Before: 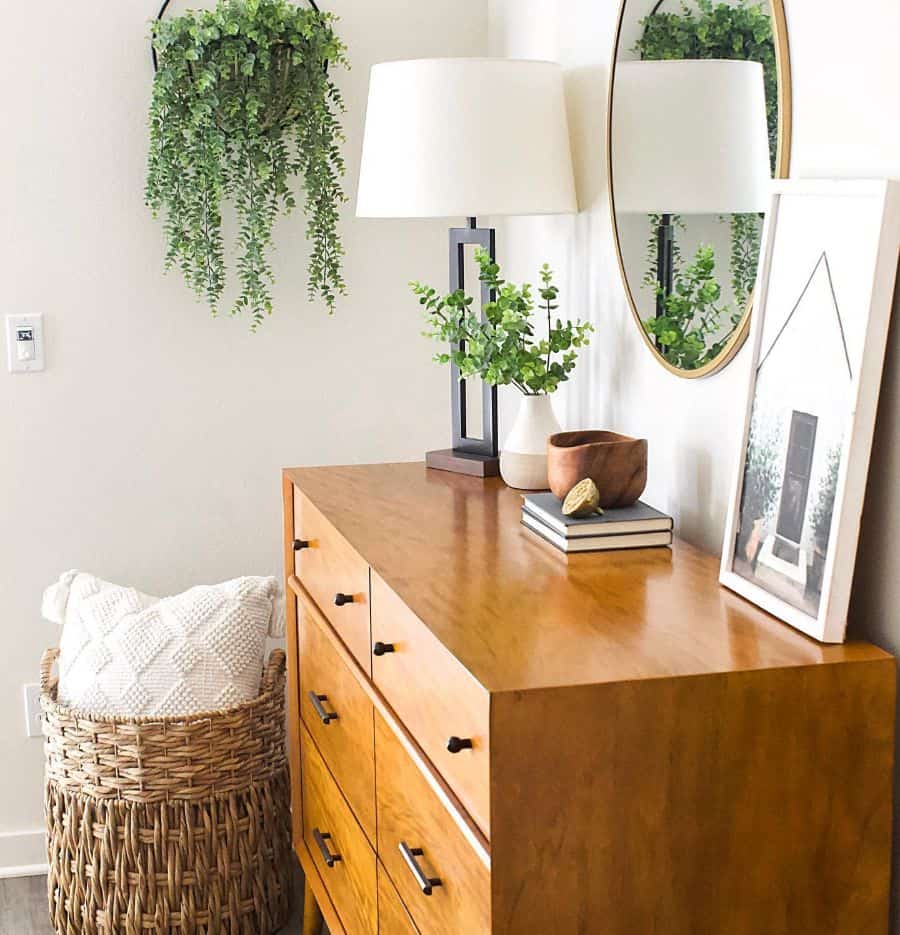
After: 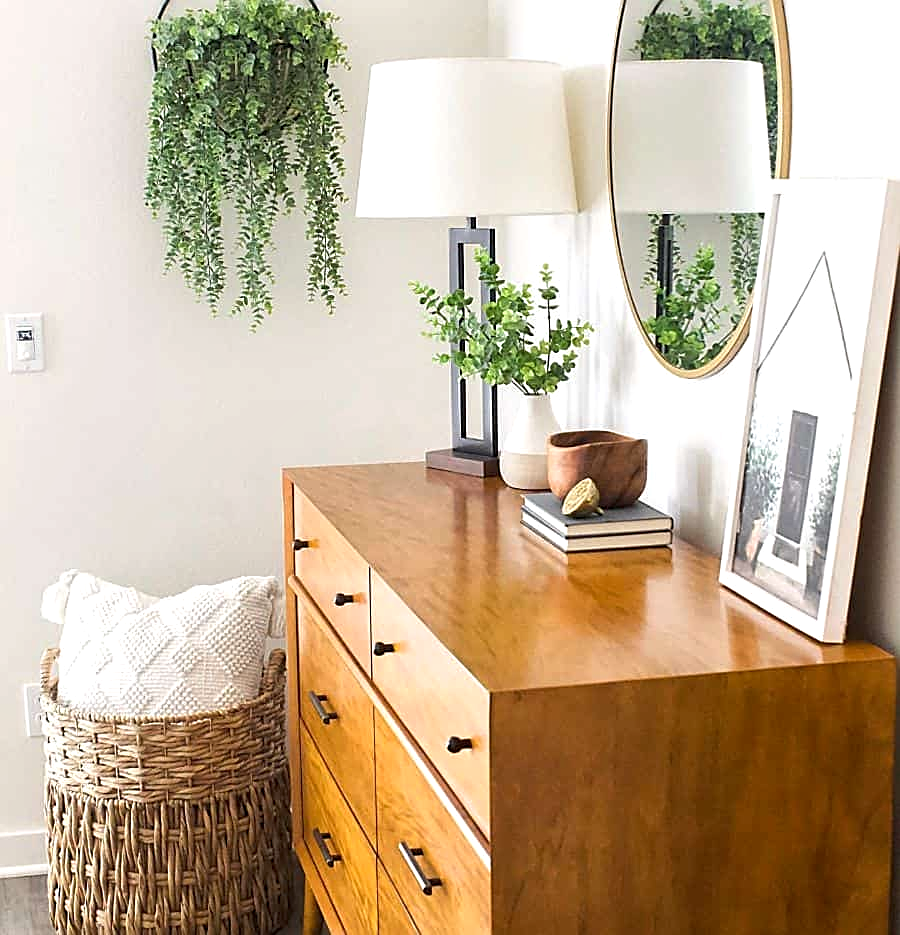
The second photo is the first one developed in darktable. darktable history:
exposure: black level correction 0.001, exposure 0.137 EV, compensate highlight preservation false
sharpen: on, module defaults
local contrast: highlights 100%, shadows 98%, detail 119%, midtone range 0.2
